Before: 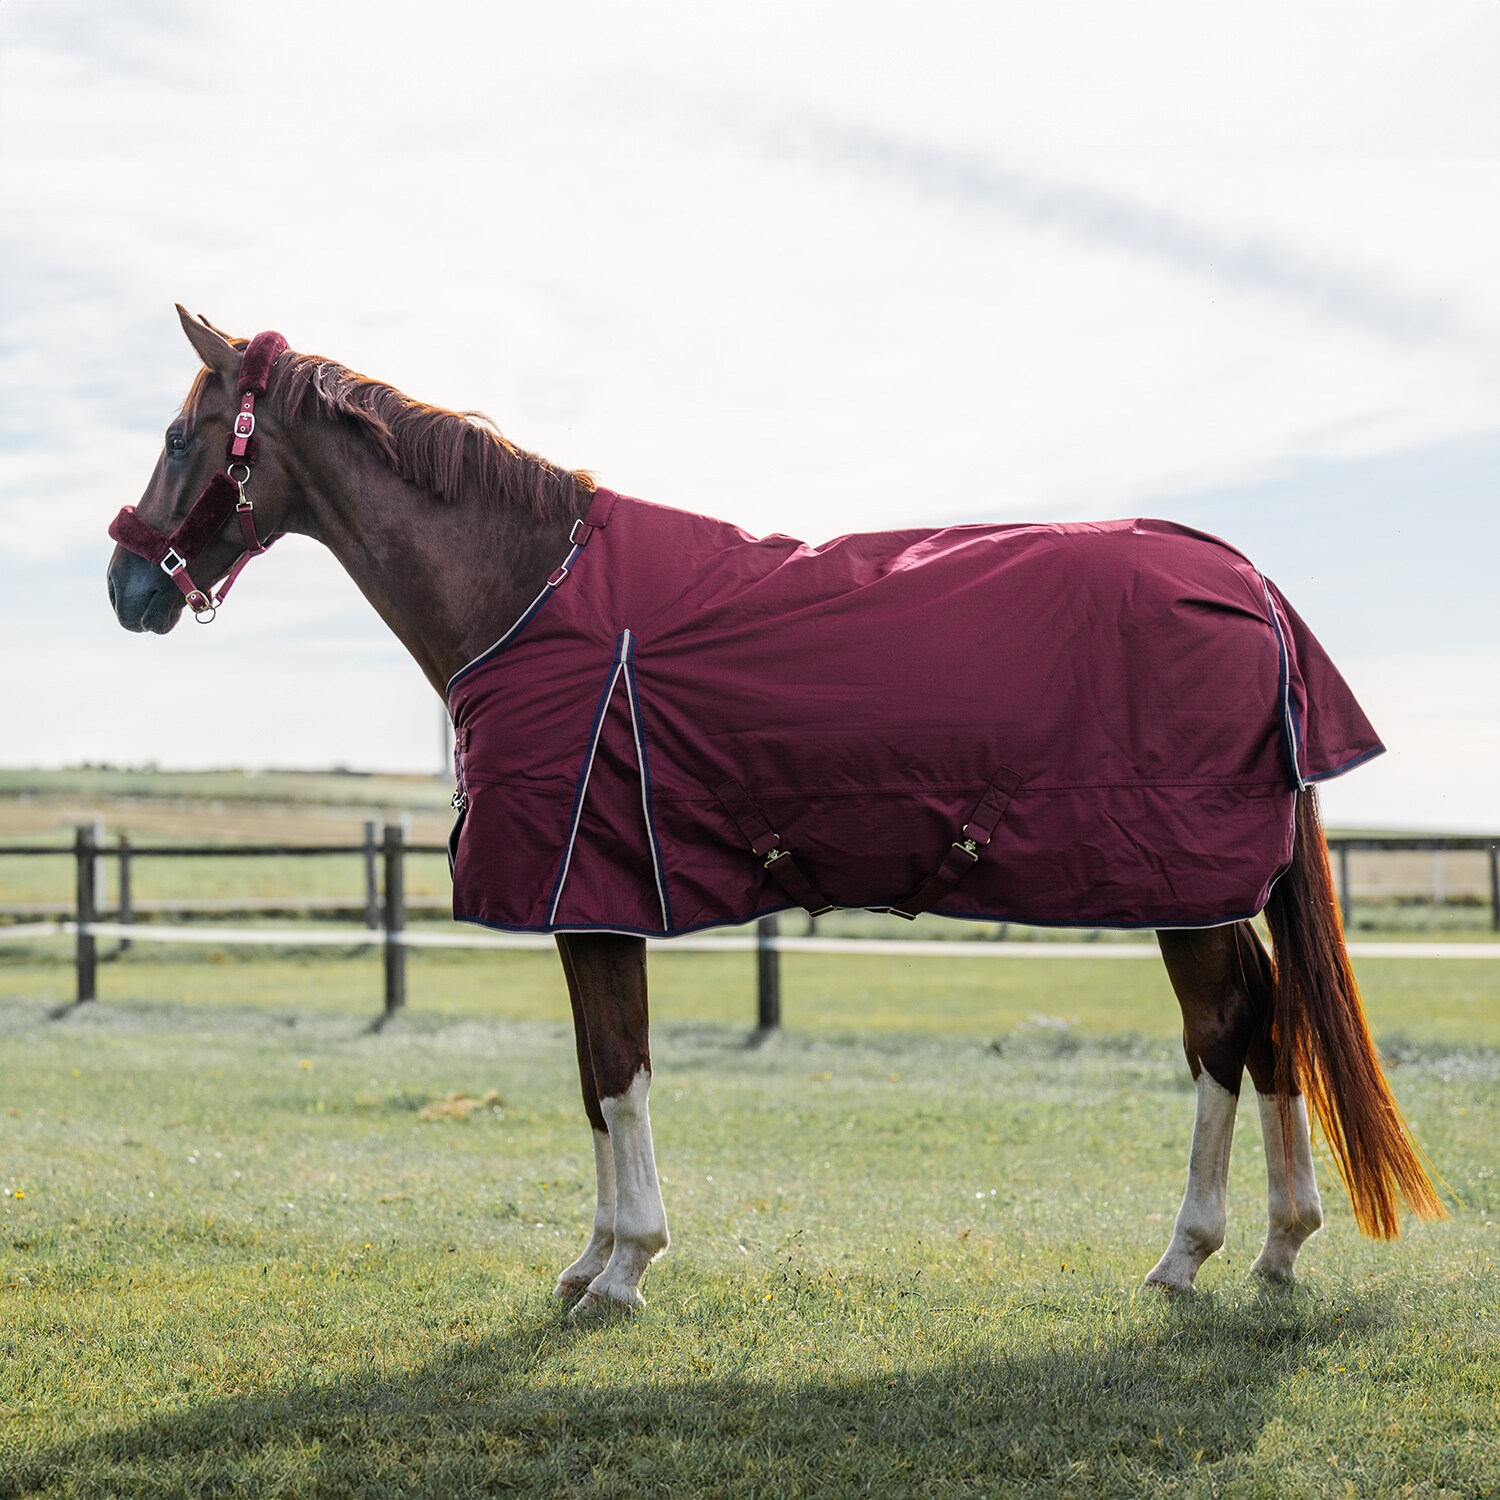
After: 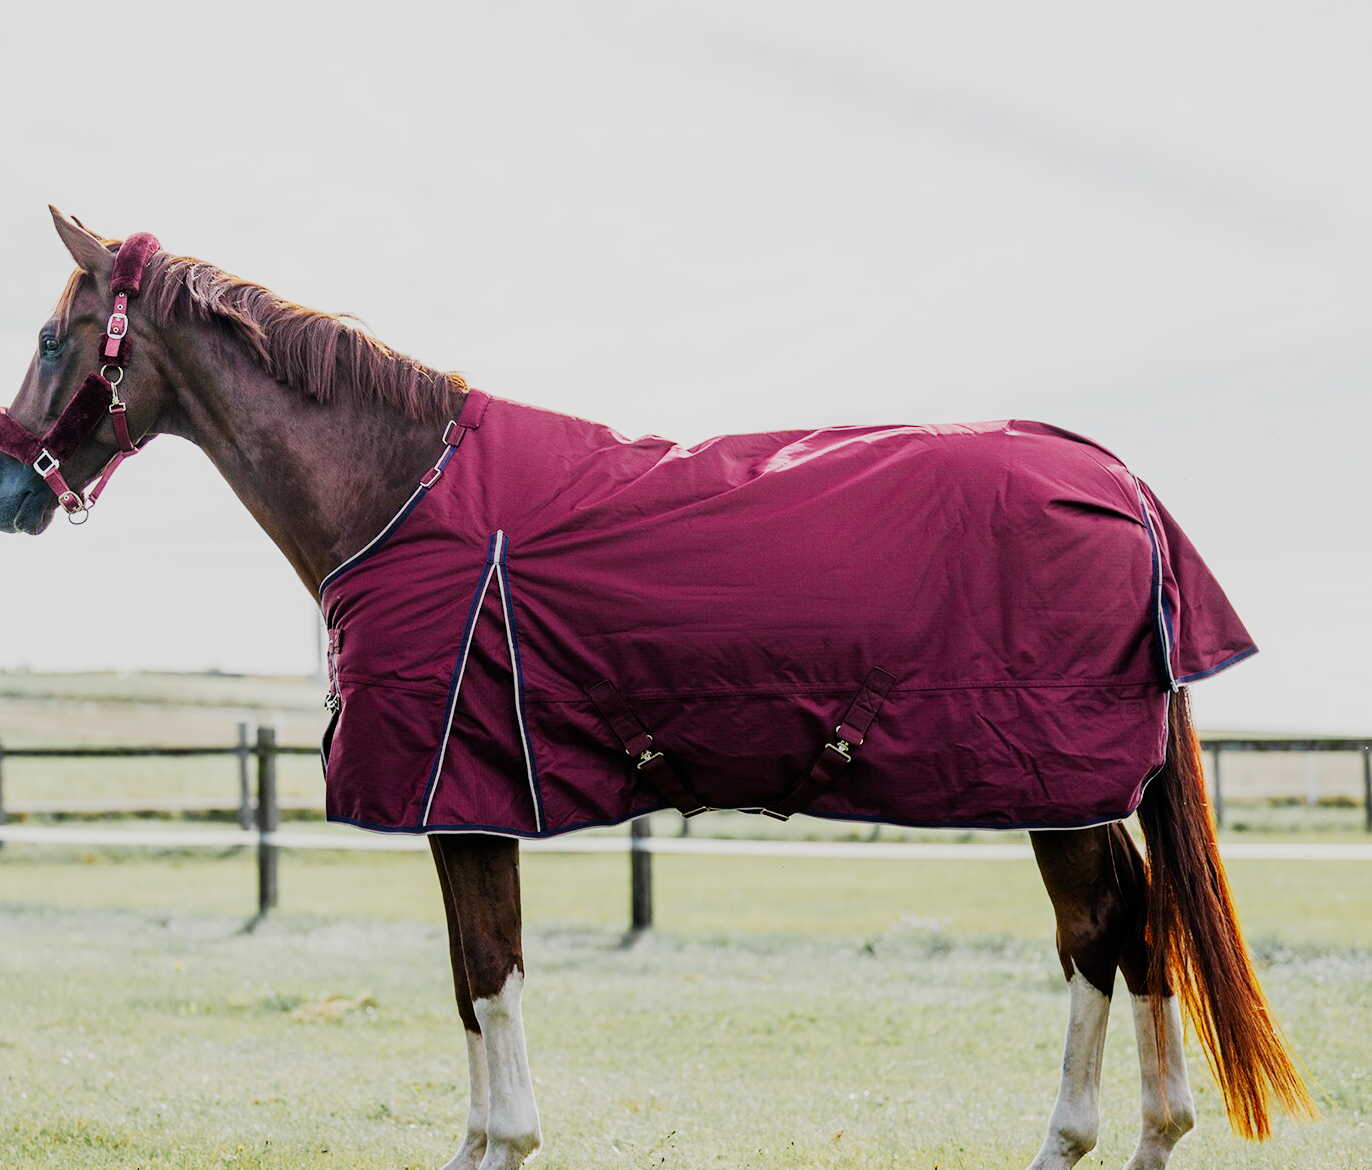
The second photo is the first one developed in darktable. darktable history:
crop: left 8.479%, top 6.622%, bottom 15.317%
exposure: black level correction 0, exposure 0.699 EV, compensate highlight preservation false
filmic rgb: middle gray luminance 29.25%, black relative exposure -10.23 EV, white relative exposure 5.47 EV, target black luminance 0%, hardness 3.96, latitude 1.52%, contrast 1.131, highlights saturation mix 5.62%, shadows ↔ highlights balance 15.32%, preserve chrominance no, color science v5 (2021), contrast in shadows safe, contrast in highlights safe
